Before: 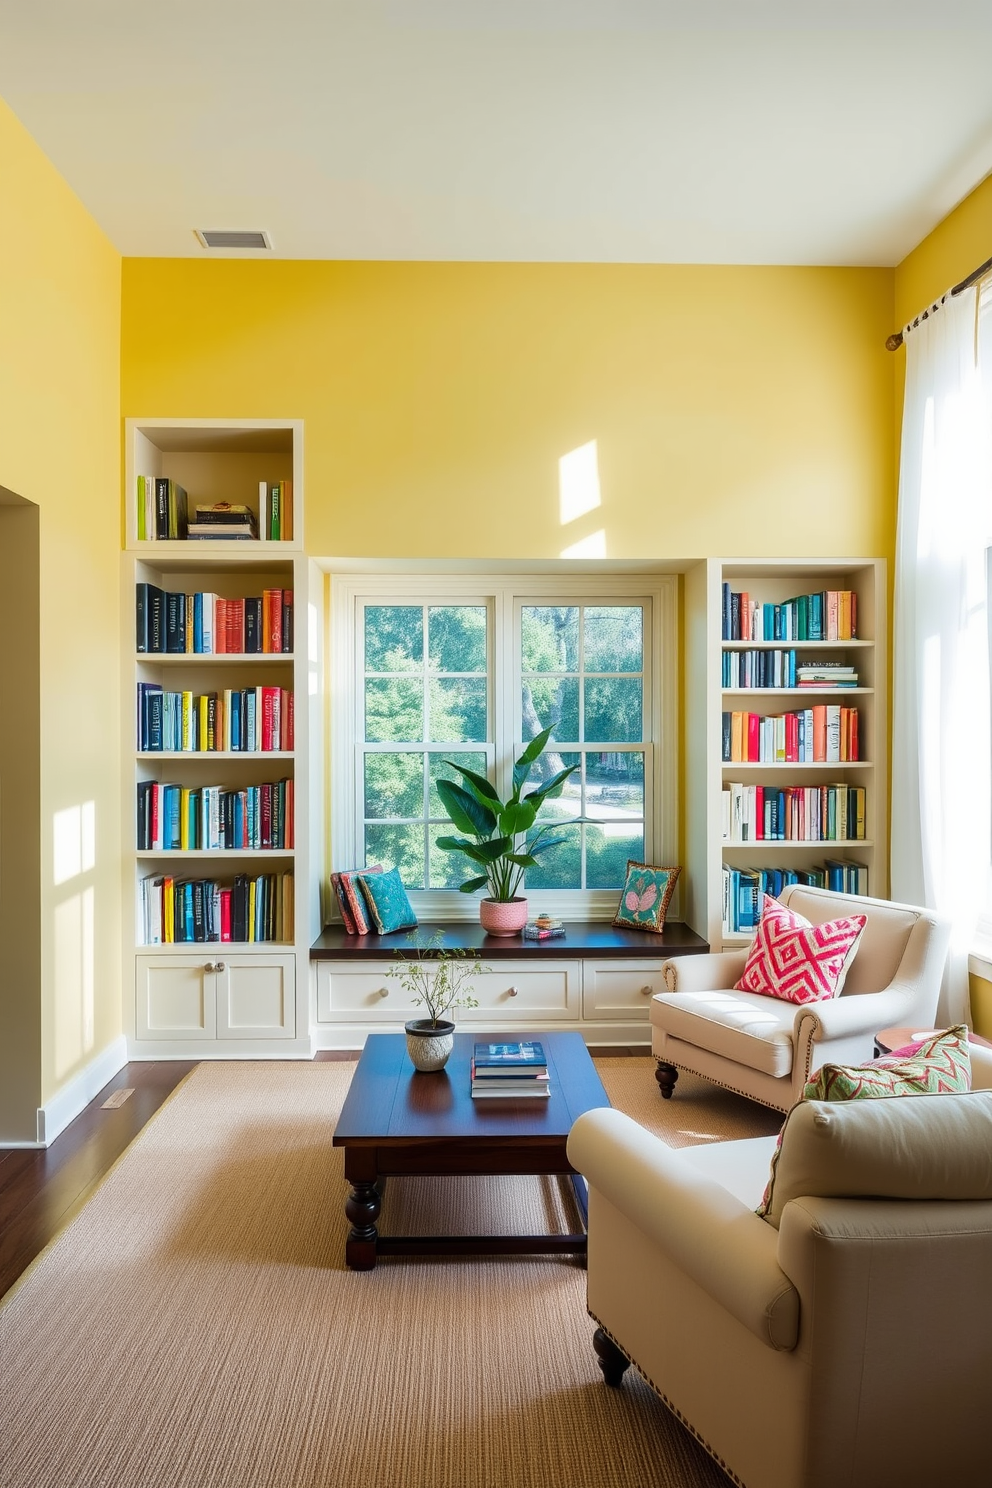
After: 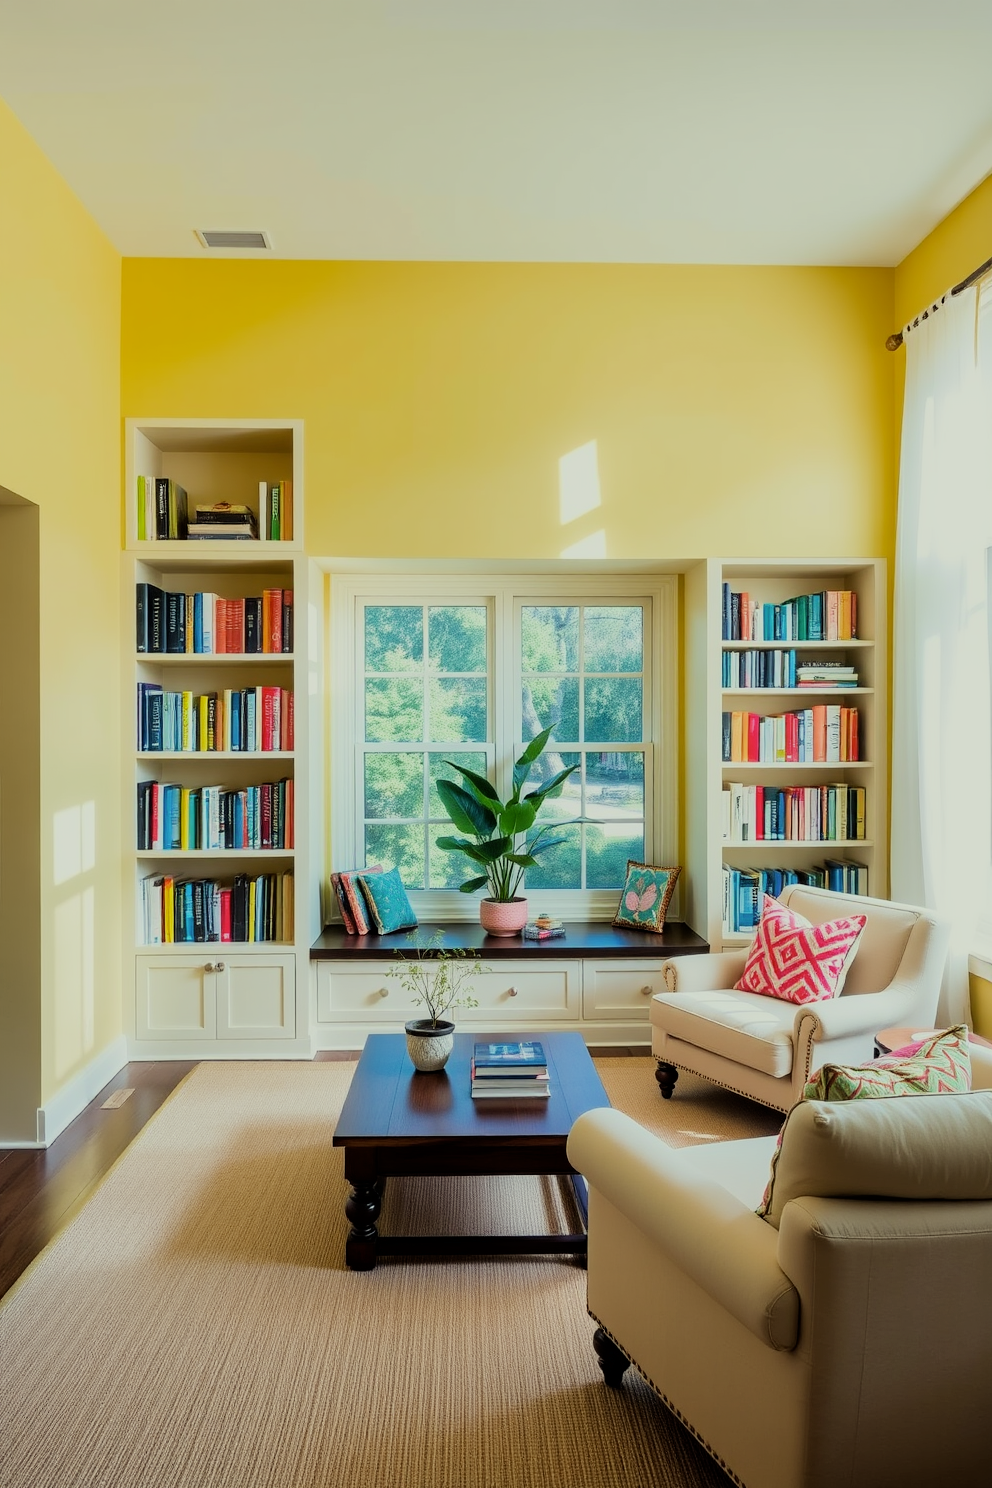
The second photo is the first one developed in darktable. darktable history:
filmic rgb: black relative exposure -7.65 EV, white relative exposure 4.56 EV, hardness 3.61, color science v6 (2022)
color correction: highlights a* -4.28, highlights b* 6.53
contrast brightness saturation: saturation -0.05
exposure: black level correction 0.001, exposure 0.14 EV, compensate highlight preservation false
